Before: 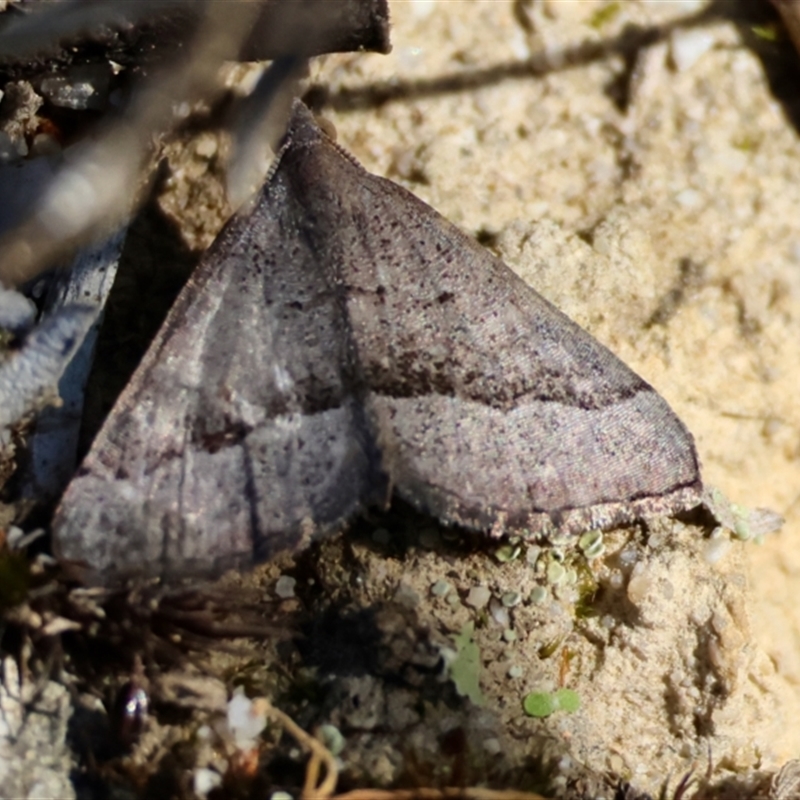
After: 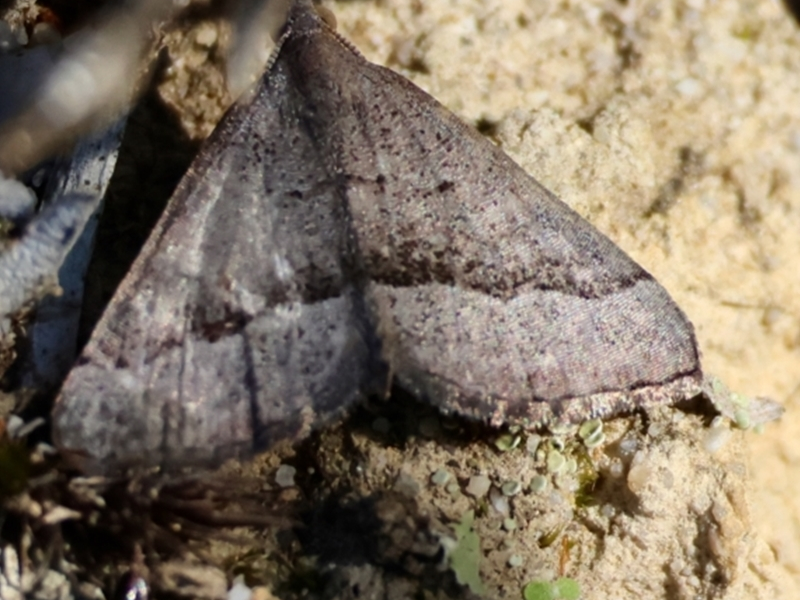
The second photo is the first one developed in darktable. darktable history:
crop: top 13.879%, bottom 11.058%
